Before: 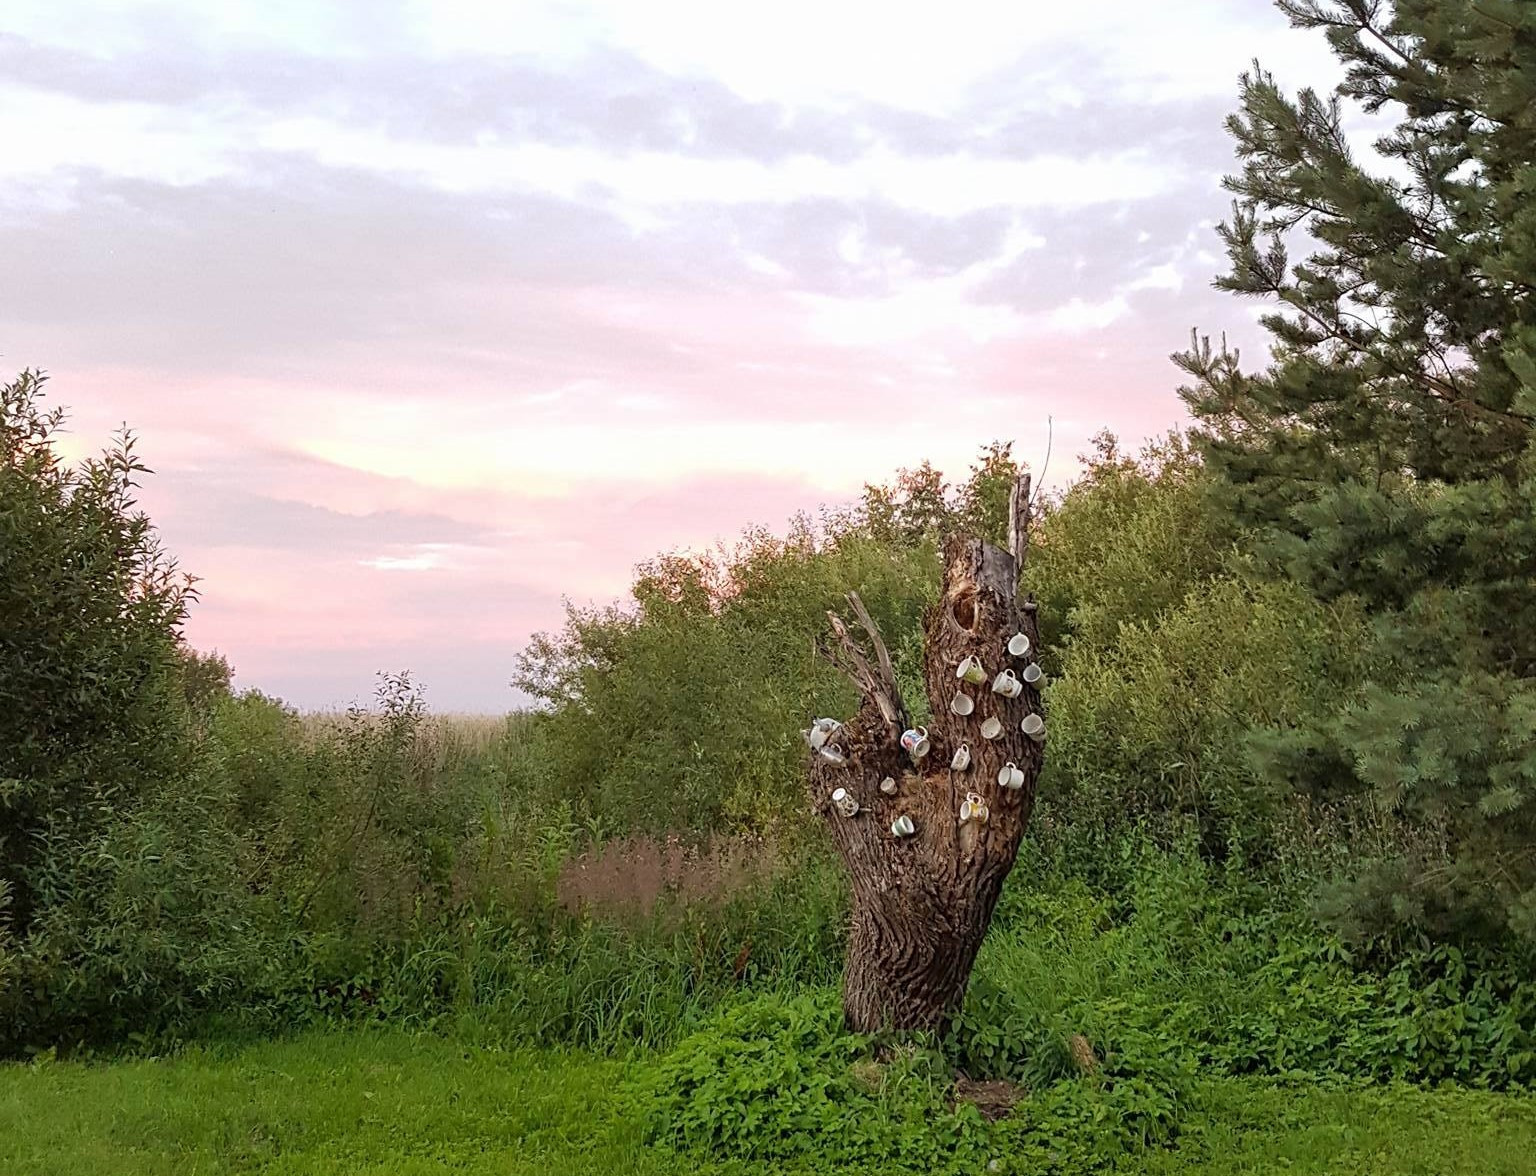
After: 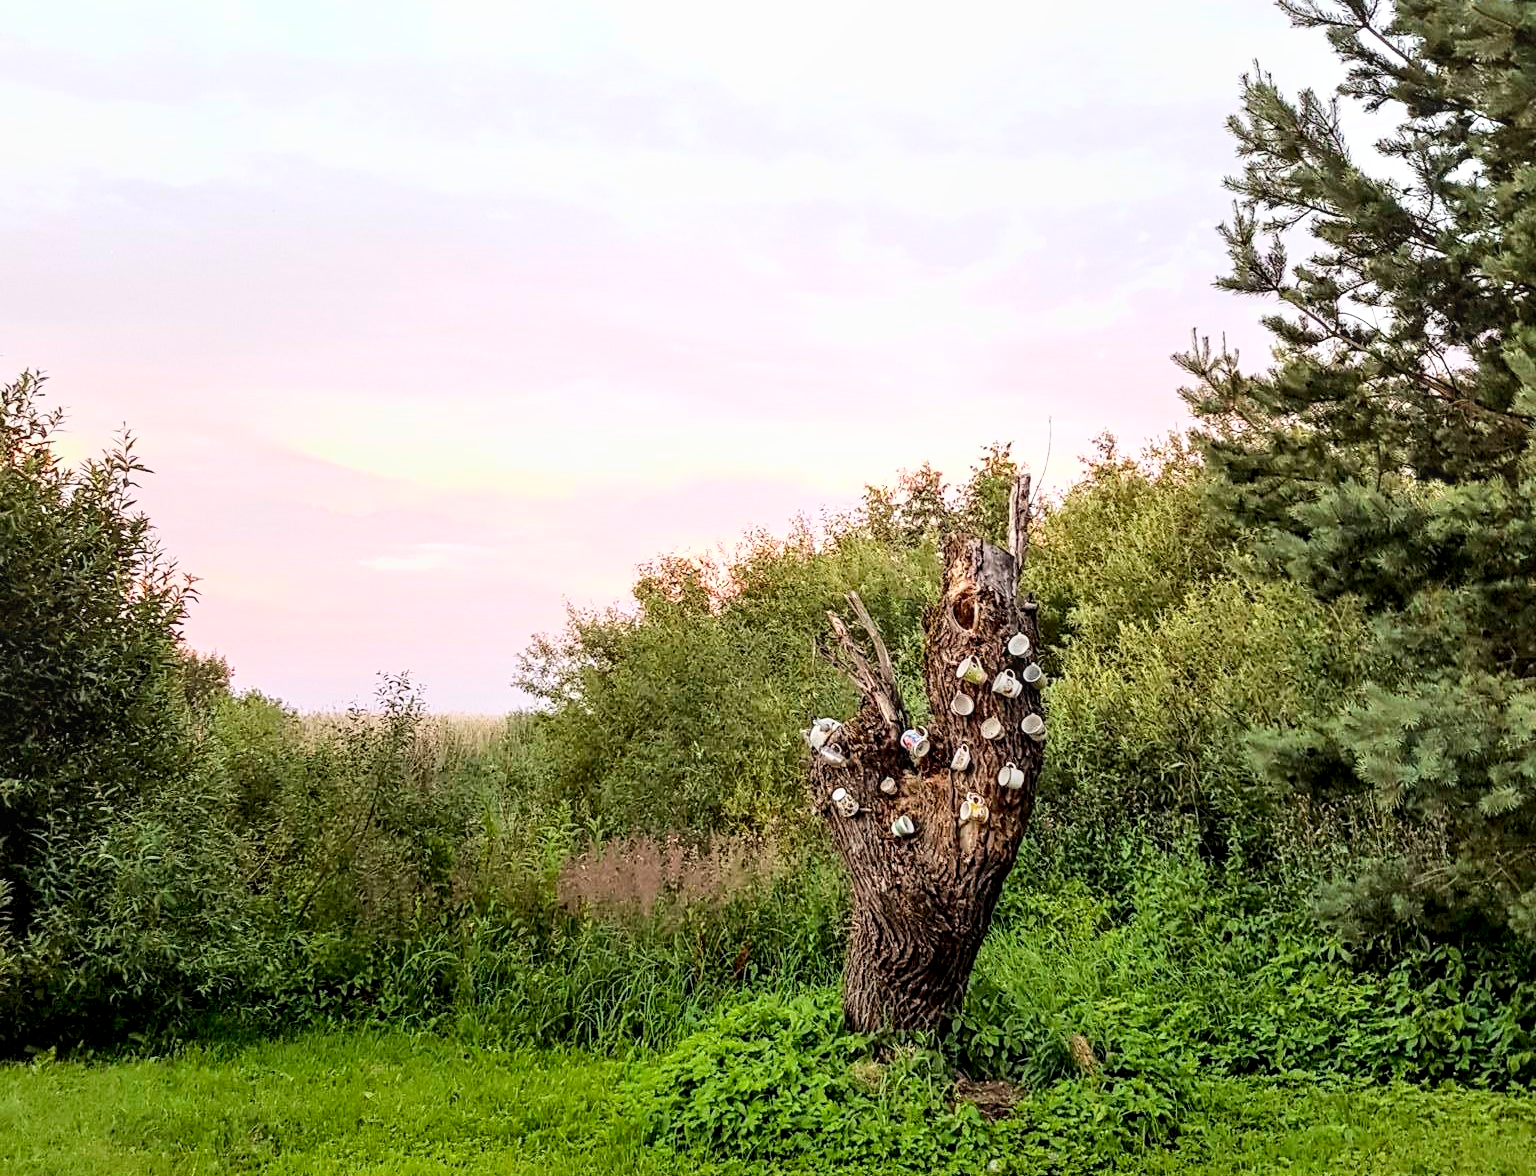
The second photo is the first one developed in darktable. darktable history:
local contrast: on, module defaults
base curve: curves: ch0 [(0, 0) (0.036, 0.037) (0.121, 0.228) (0.46, 0.76) (0.859, 0.983) (1, 1)]
exposure: black level correction 0.009, compensate highlight preservation false
